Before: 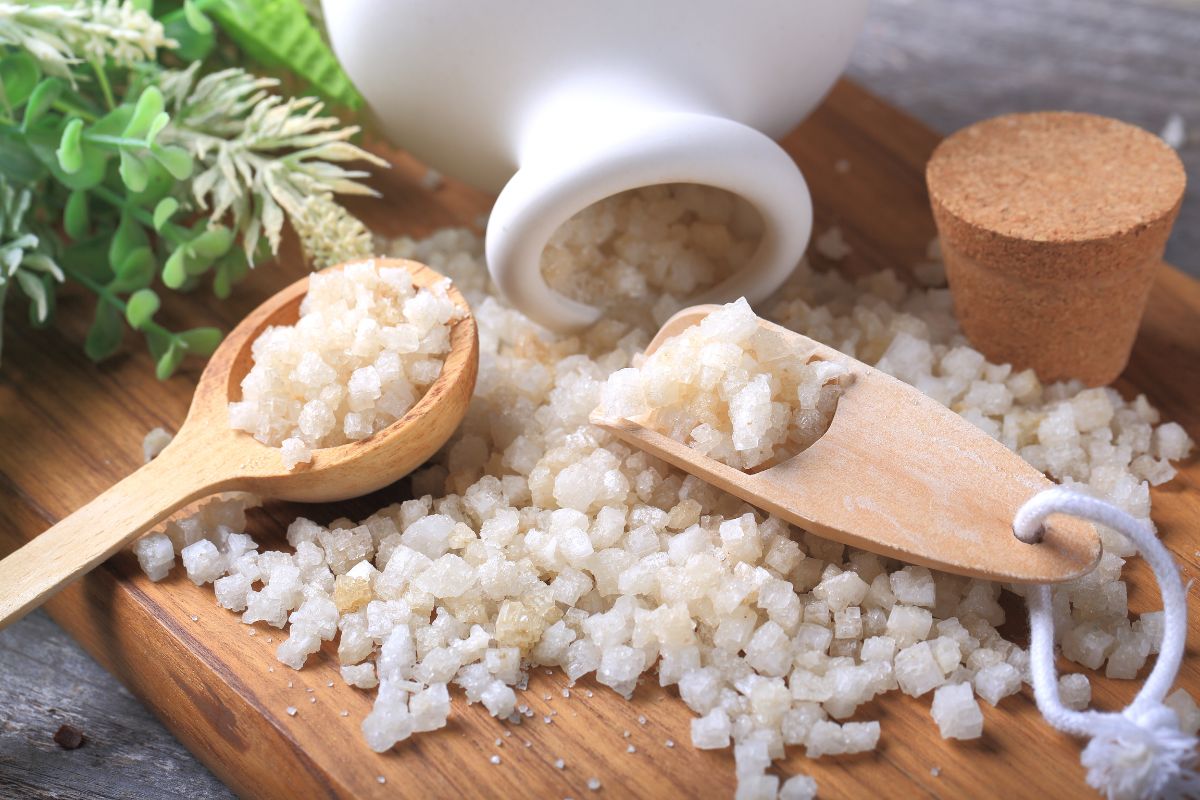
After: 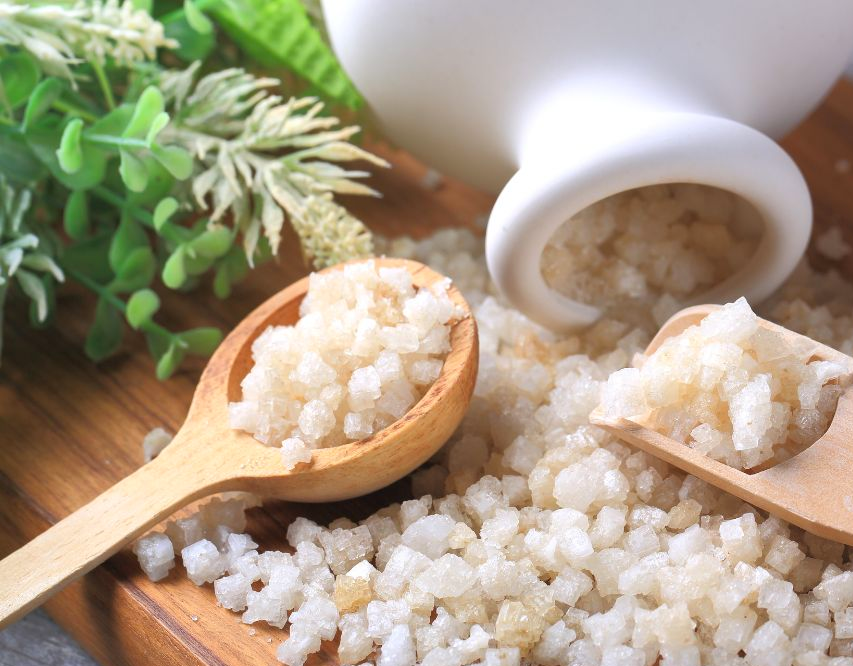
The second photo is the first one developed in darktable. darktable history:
color correction: saturation 1.11
crop: right 28.885%, bottom 16.626%
